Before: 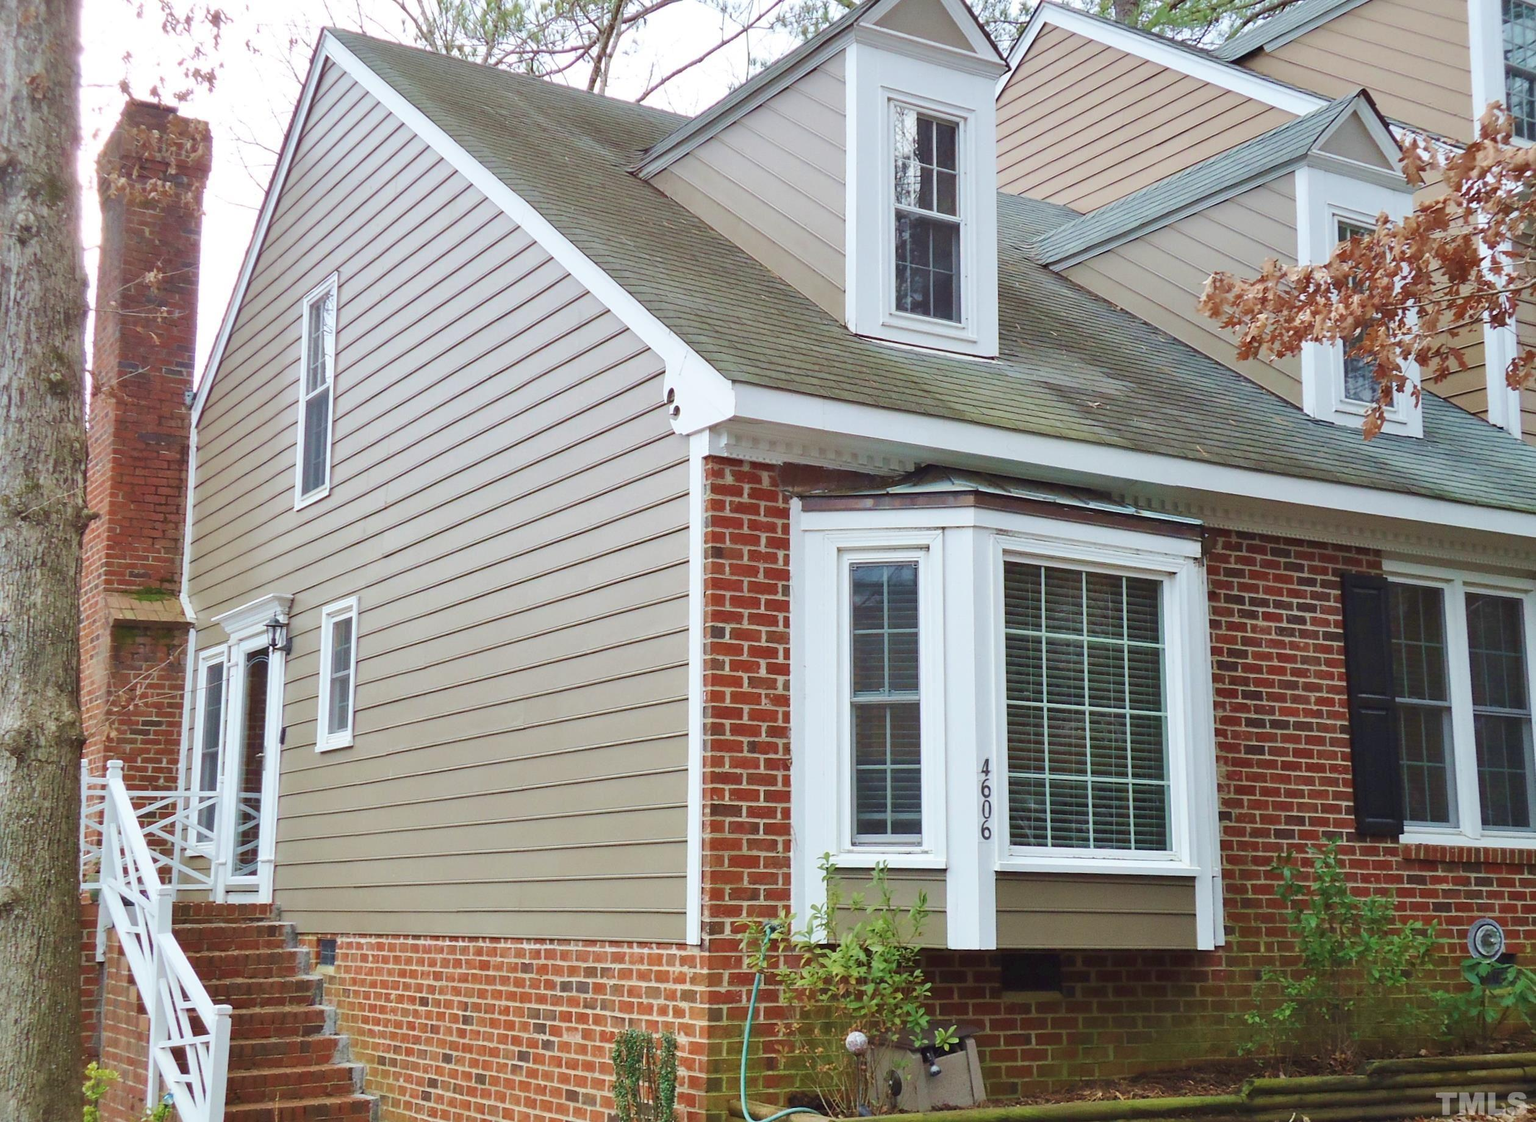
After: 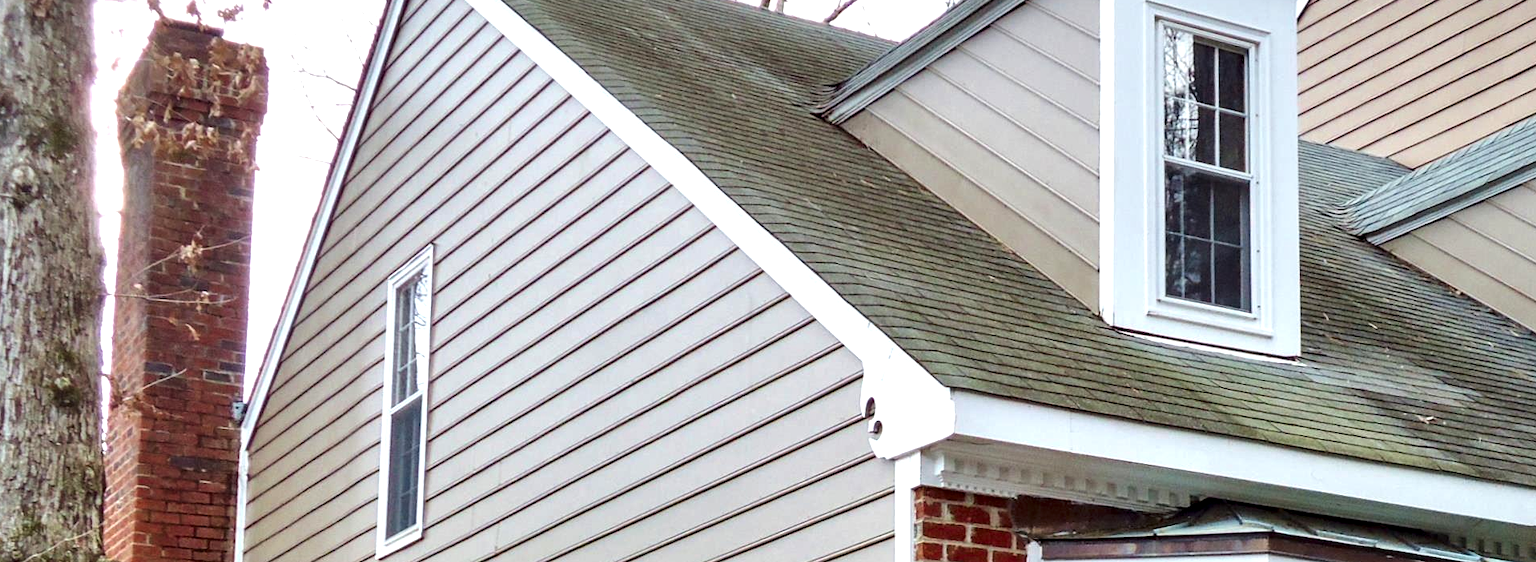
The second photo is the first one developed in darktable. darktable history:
crop: left 0.52%, top 7.642%, right 23.276%, bottom 54.201%
contrast brightness saturation: contrast 0.043, saturation 0.162
exposure: black level correction -0.008, exposure 0.07 EV, compensate exposure bias true, compensate highlight preservation false
local contrast: highlights 81%, shadows 57%, detail 175%, midtone range 0.595
